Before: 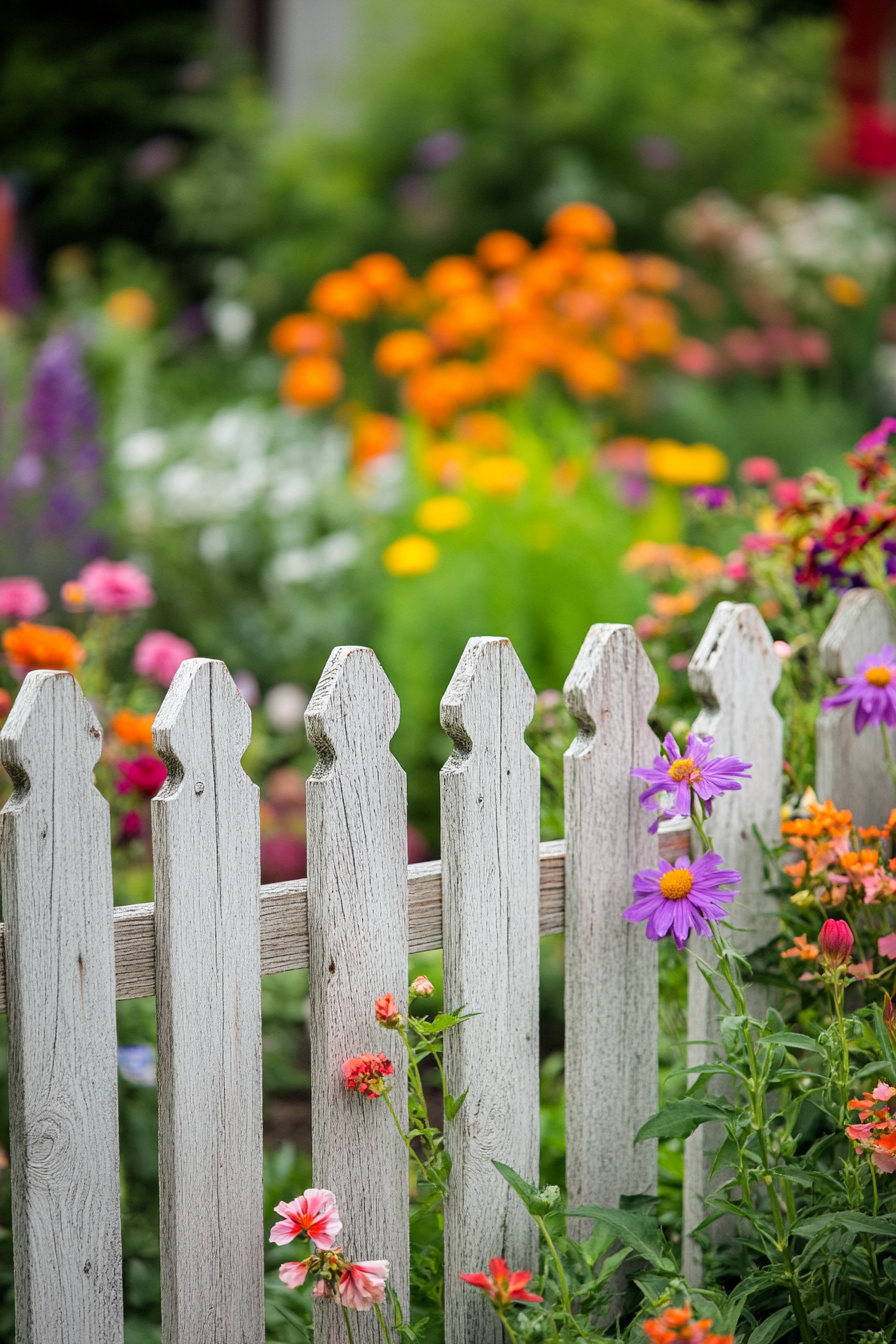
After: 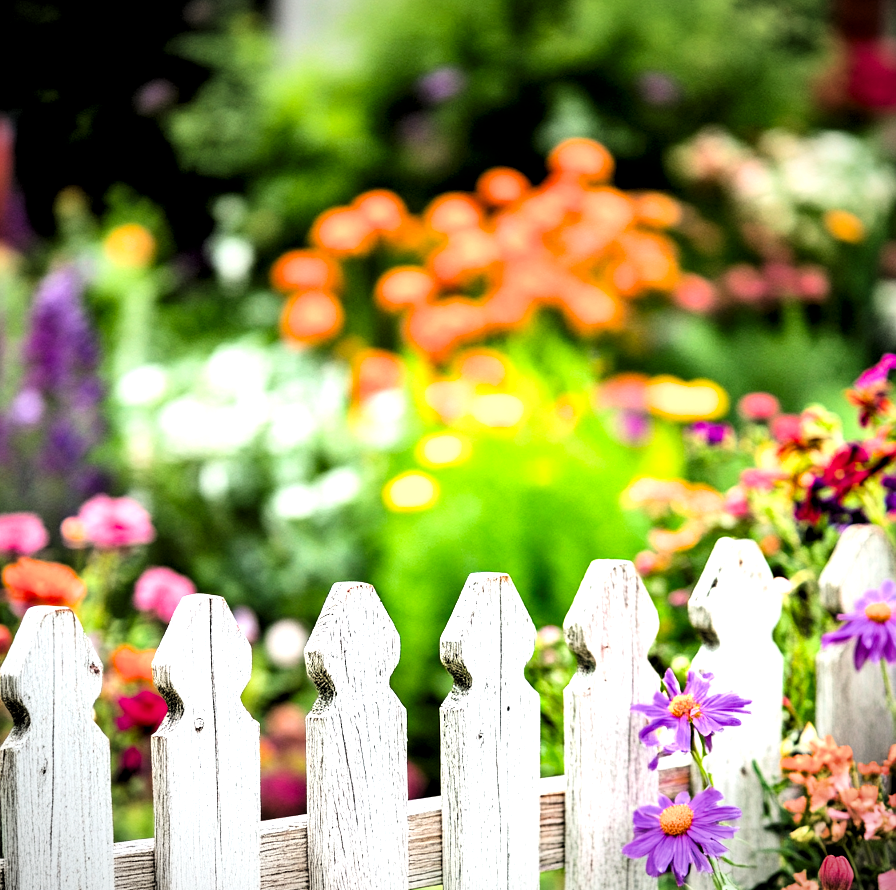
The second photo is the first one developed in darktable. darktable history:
exposure: black level correction 0, exposure 1.001 EV, compensate highlight preservation false
local contrast: mode bilateral grid, contrast 100, coarseness 99, detail 165%, midtone range 0.2
filmic rgb: black relative exposure -5.03 EV, white relative exposure 4 EV, threshold 2.95 EV, hardness 2.89, contrast 1.297, highlights saturation mix -29.69%, color science v6 (2022), enable highlight reconstruction true
crop and rotate: top 4.774%, bottom 29.005%
color calibration: illuminant same as pipeline (D50), adaptation XYZ, x 0.345, y 0.358, temperature 5008.06 K, saturation algorithm version 1 (2020)
contrast brightness saturation: contrast 0.122, brightness -0.122, saturation 0.199
vignetting: fall-off start 97.37%, fall-off radius 77.82%, width/height ratio 1.107
levels: levels [0.052, 0.496, 0.908]
